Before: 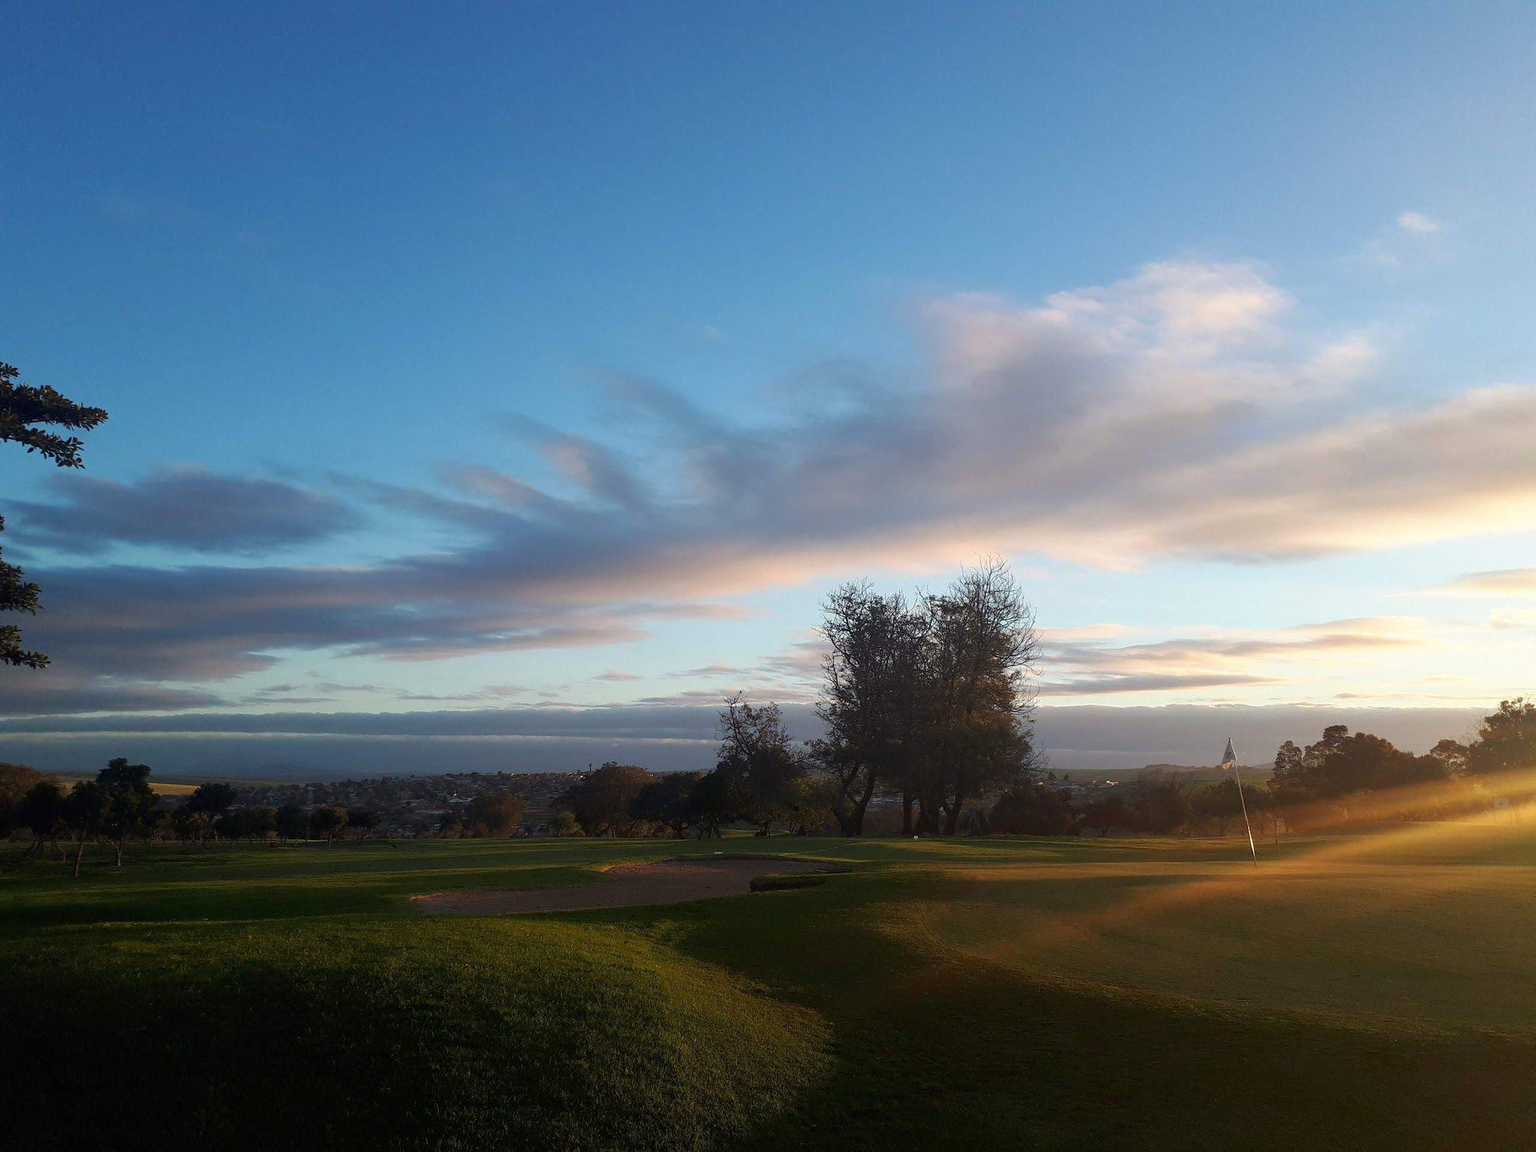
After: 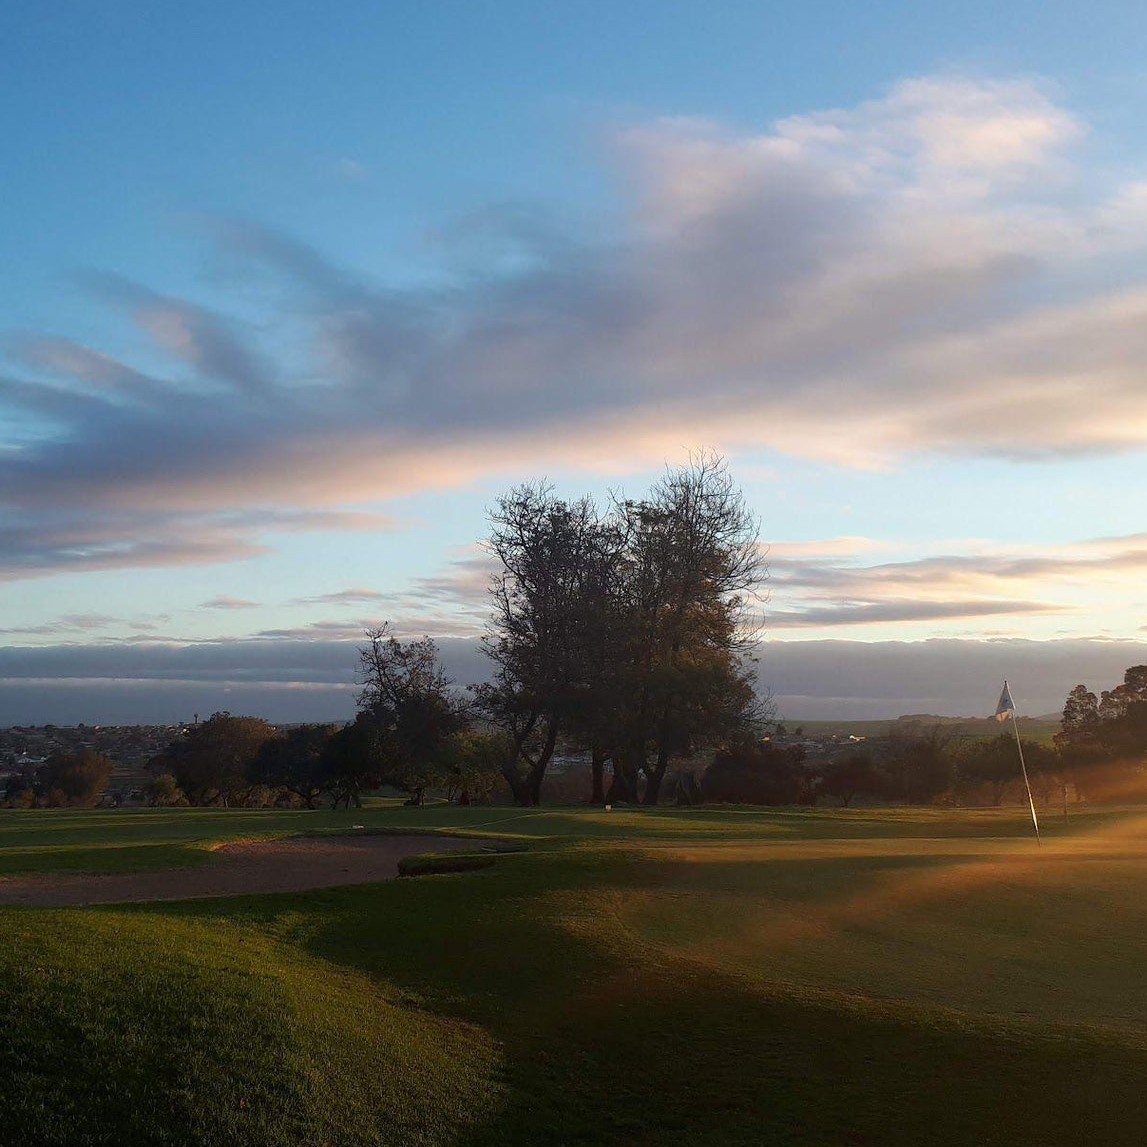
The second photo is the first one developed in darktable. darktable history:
exposure: compensate exposure bias true, compensate highlight preservation false
crop and rotate: left 28.368%, top 17.463%, right 12.677%, bottom 3.911%
